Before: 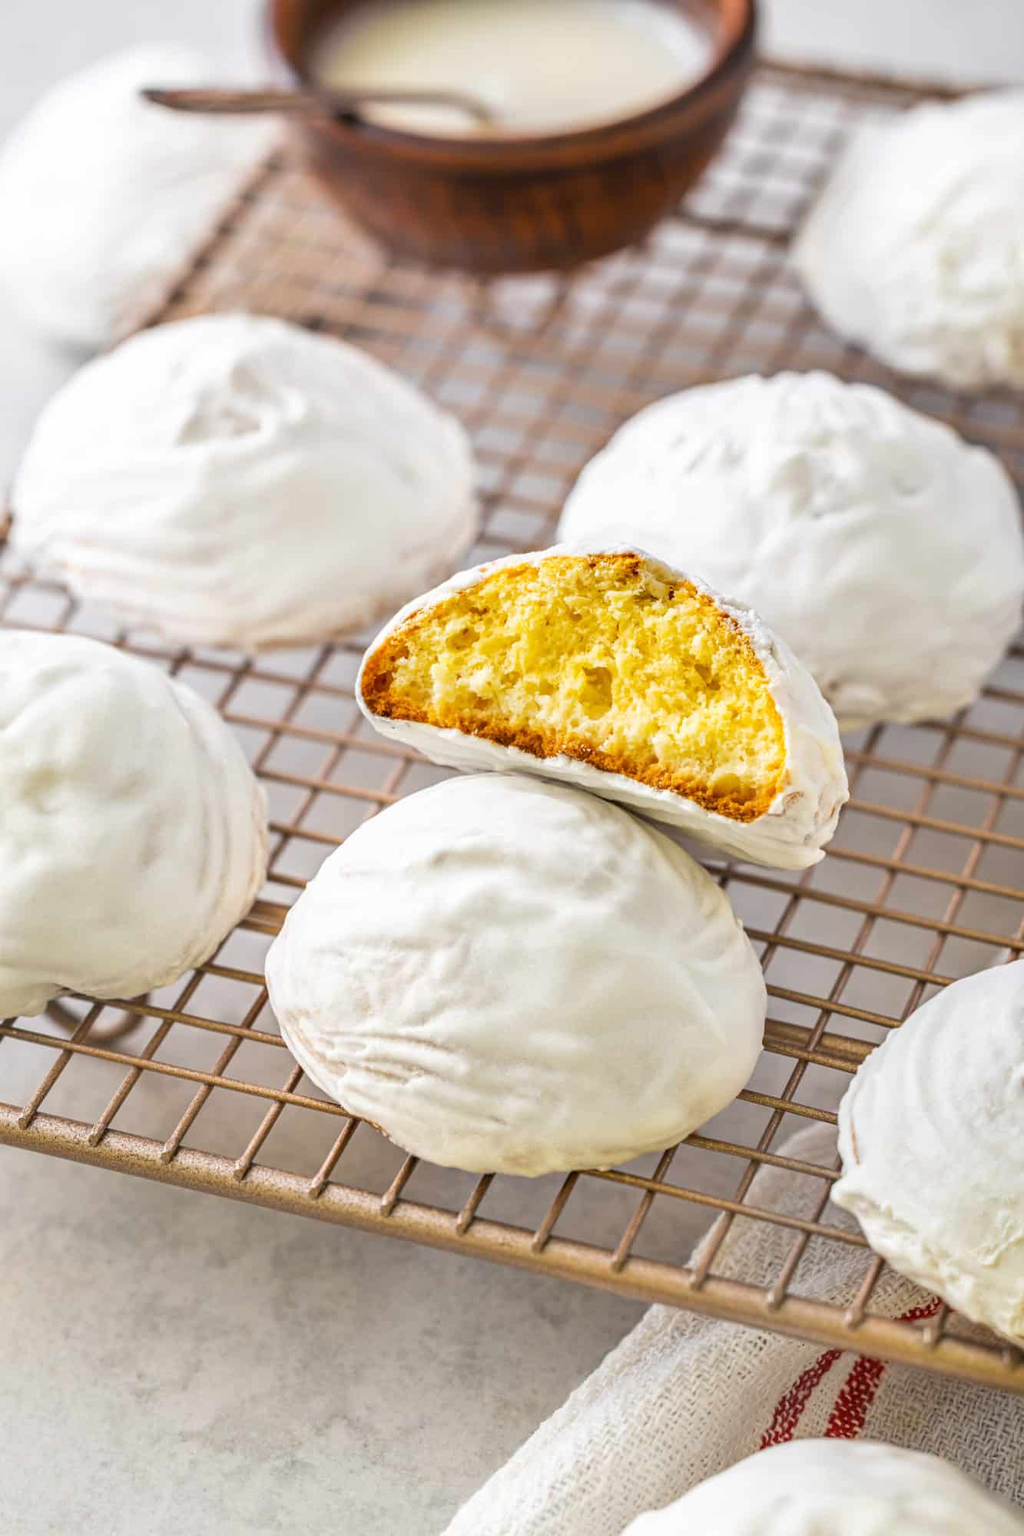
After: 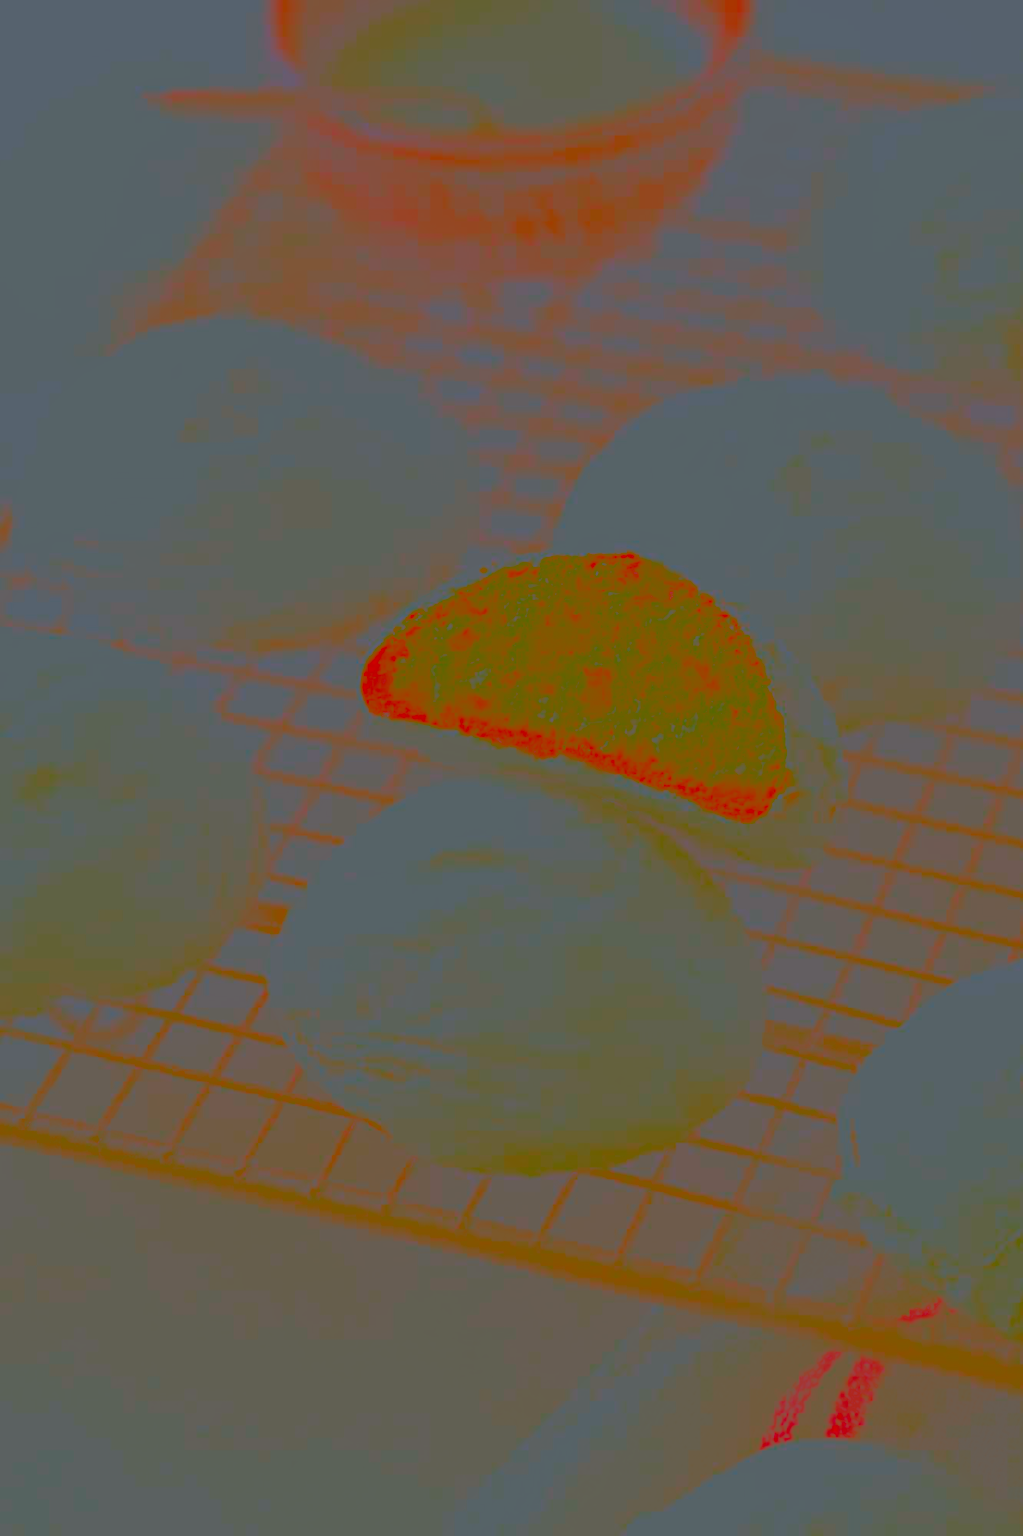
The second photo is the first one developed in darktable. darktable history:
color correction: highlights a* -10.22, highlights b* -10.44
contrast brightness saturation: contrast -0.988, brightness -0.157, saturation 0.77
